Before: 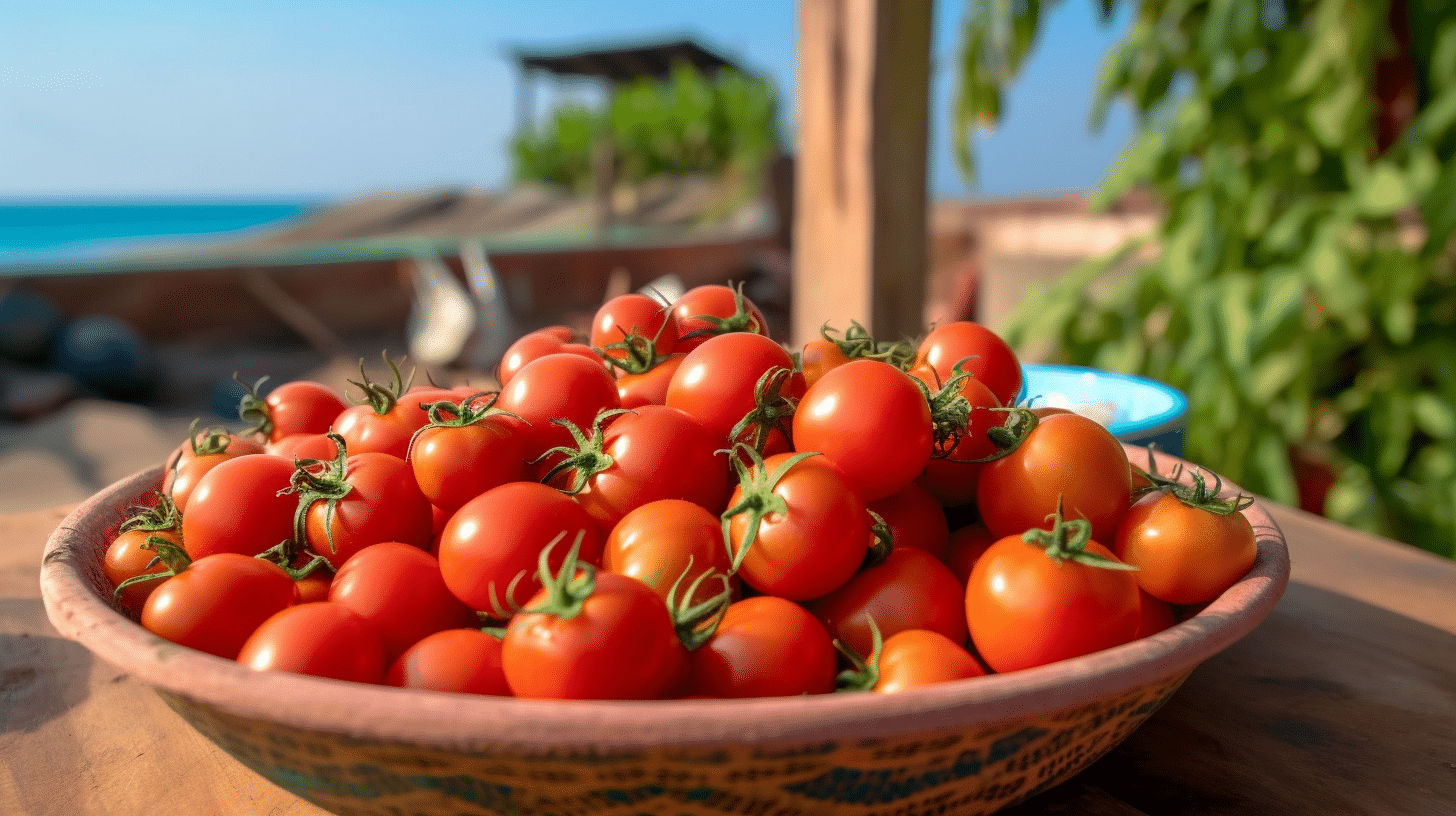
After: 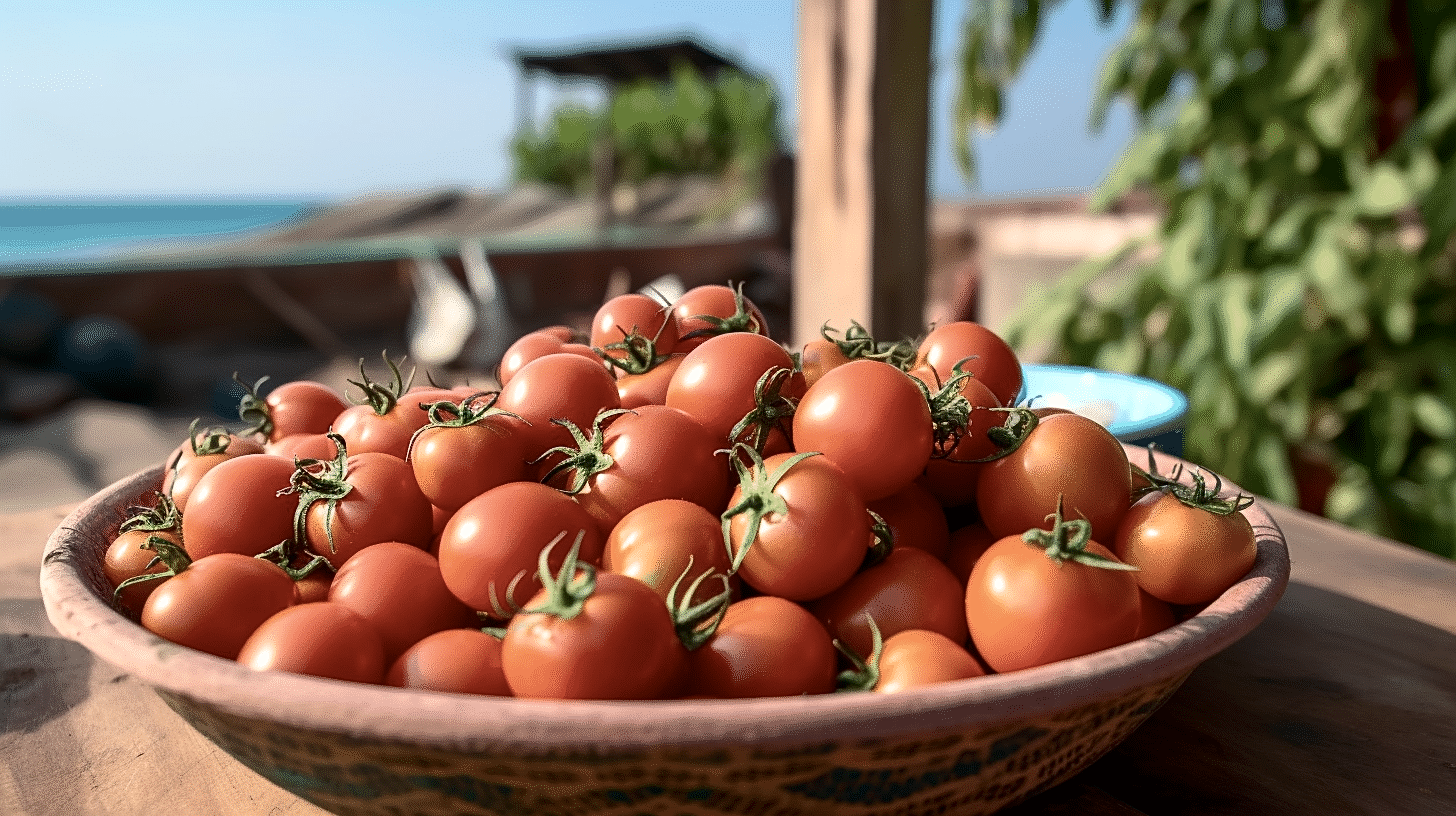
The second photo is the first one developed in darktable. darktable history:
contrast brightness saturation: contrast 0.255, saturation -0.321
sharpen: on, module defaults
